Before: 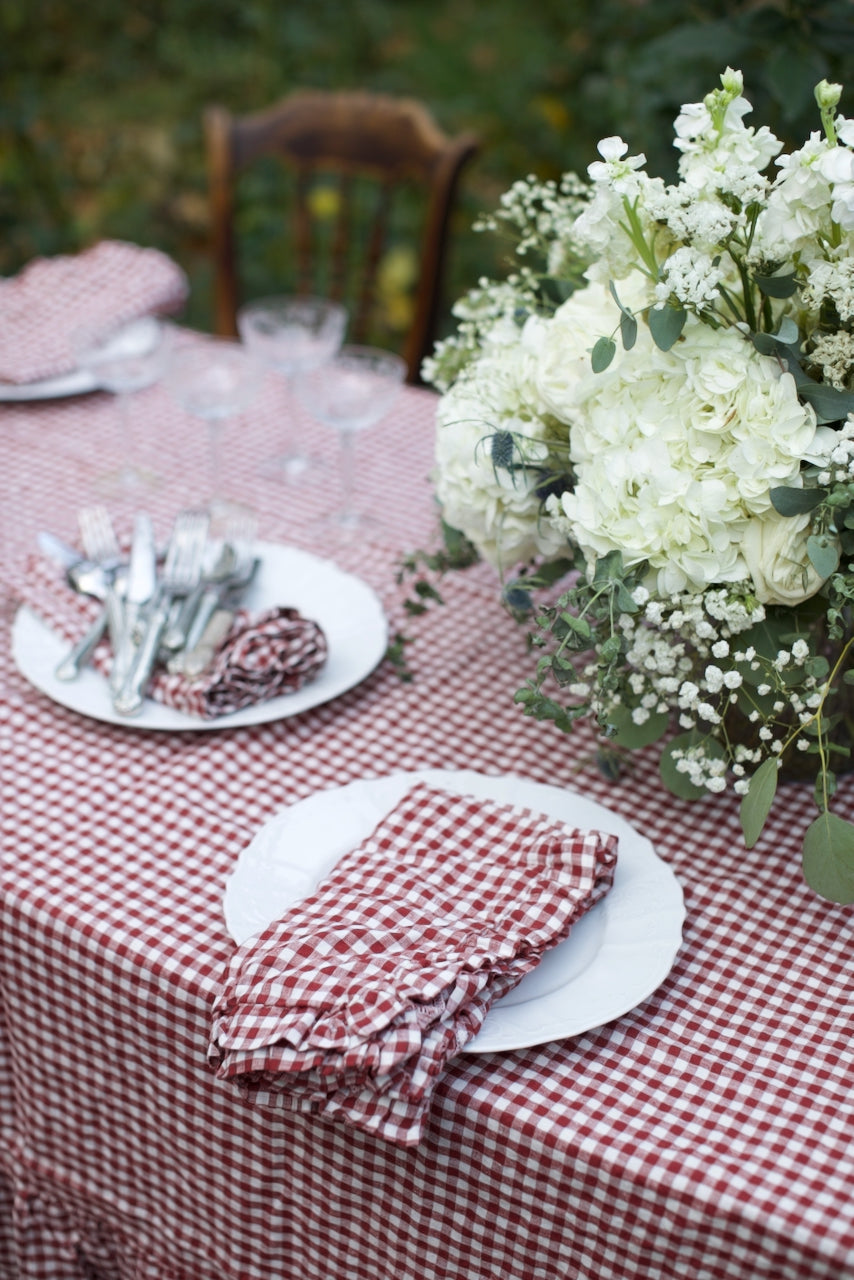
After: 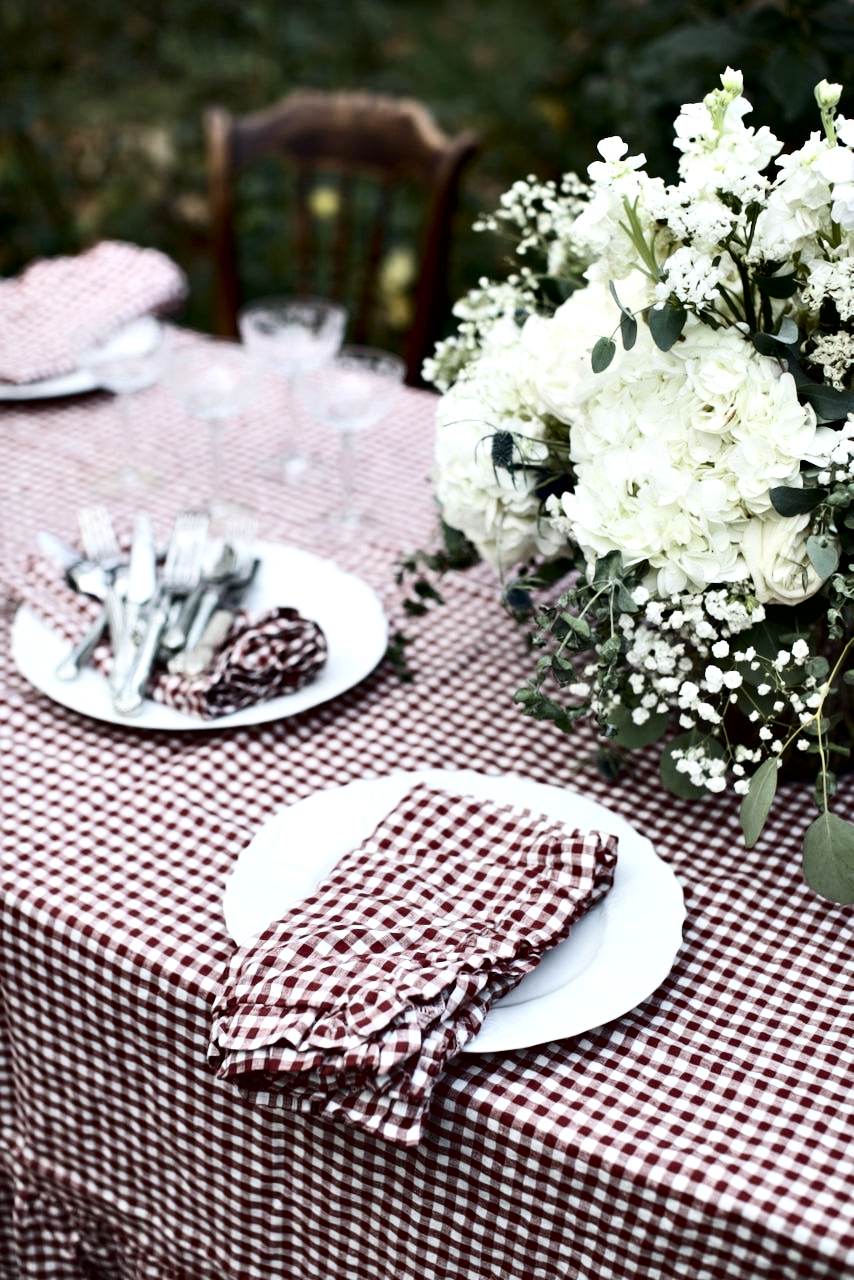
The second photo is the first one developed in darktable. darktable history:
contrast equalizer: octaves 7, y [[0.6 ×6], [0.55 ×6], [0 ×6], [0 ×6], [0 ×6]]
contrast brightness saturation: contrast 0.253, saturation -0.315
